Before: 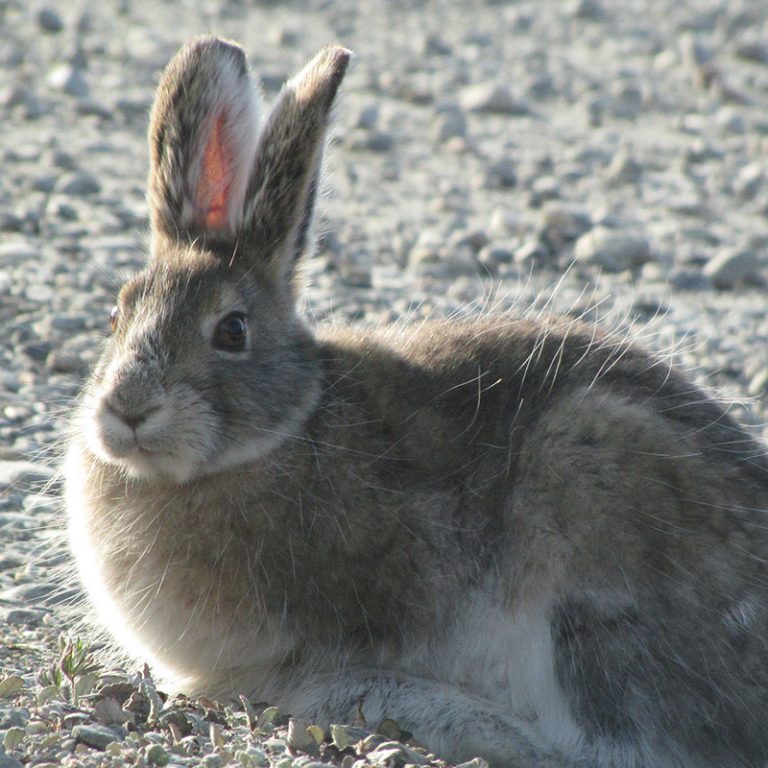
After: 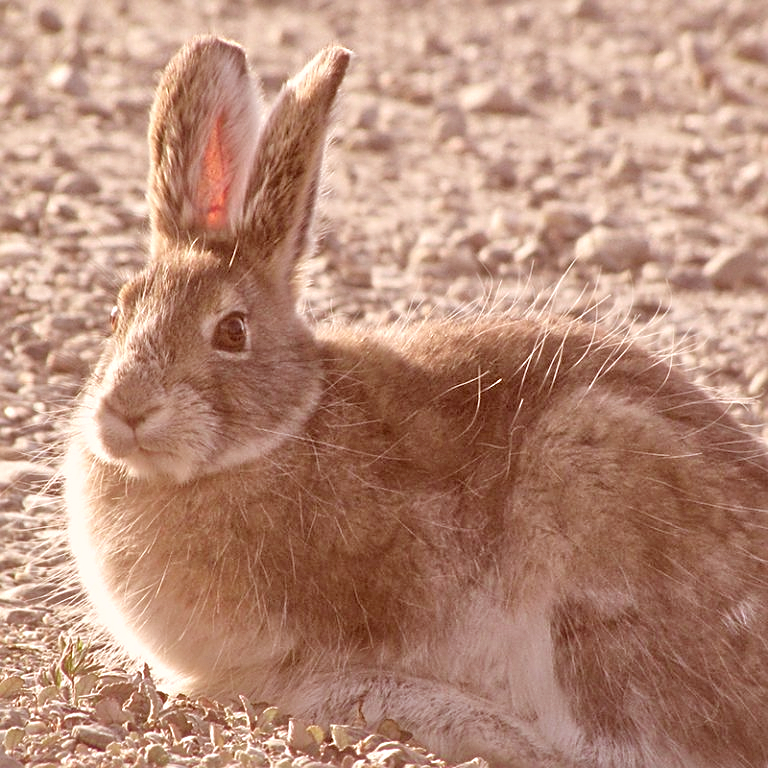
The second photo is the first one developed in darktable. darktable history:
color correction: highlights a* 9.03, highlights b* 8.71, shadows a* 40, shadows b* 40, saturation 0.8
sharpen: on, module defaults
tone equalizer: -7 EV 0.15 EV, -6 EV 0.6 EV, -5 EV 1.15 EV, -4 EV 1.33 EV, -3 EV 1.15 EV, -2 EV 0.6 EV, -1 EV 0.15 EV, mask exposure compensation -0.5 EV
